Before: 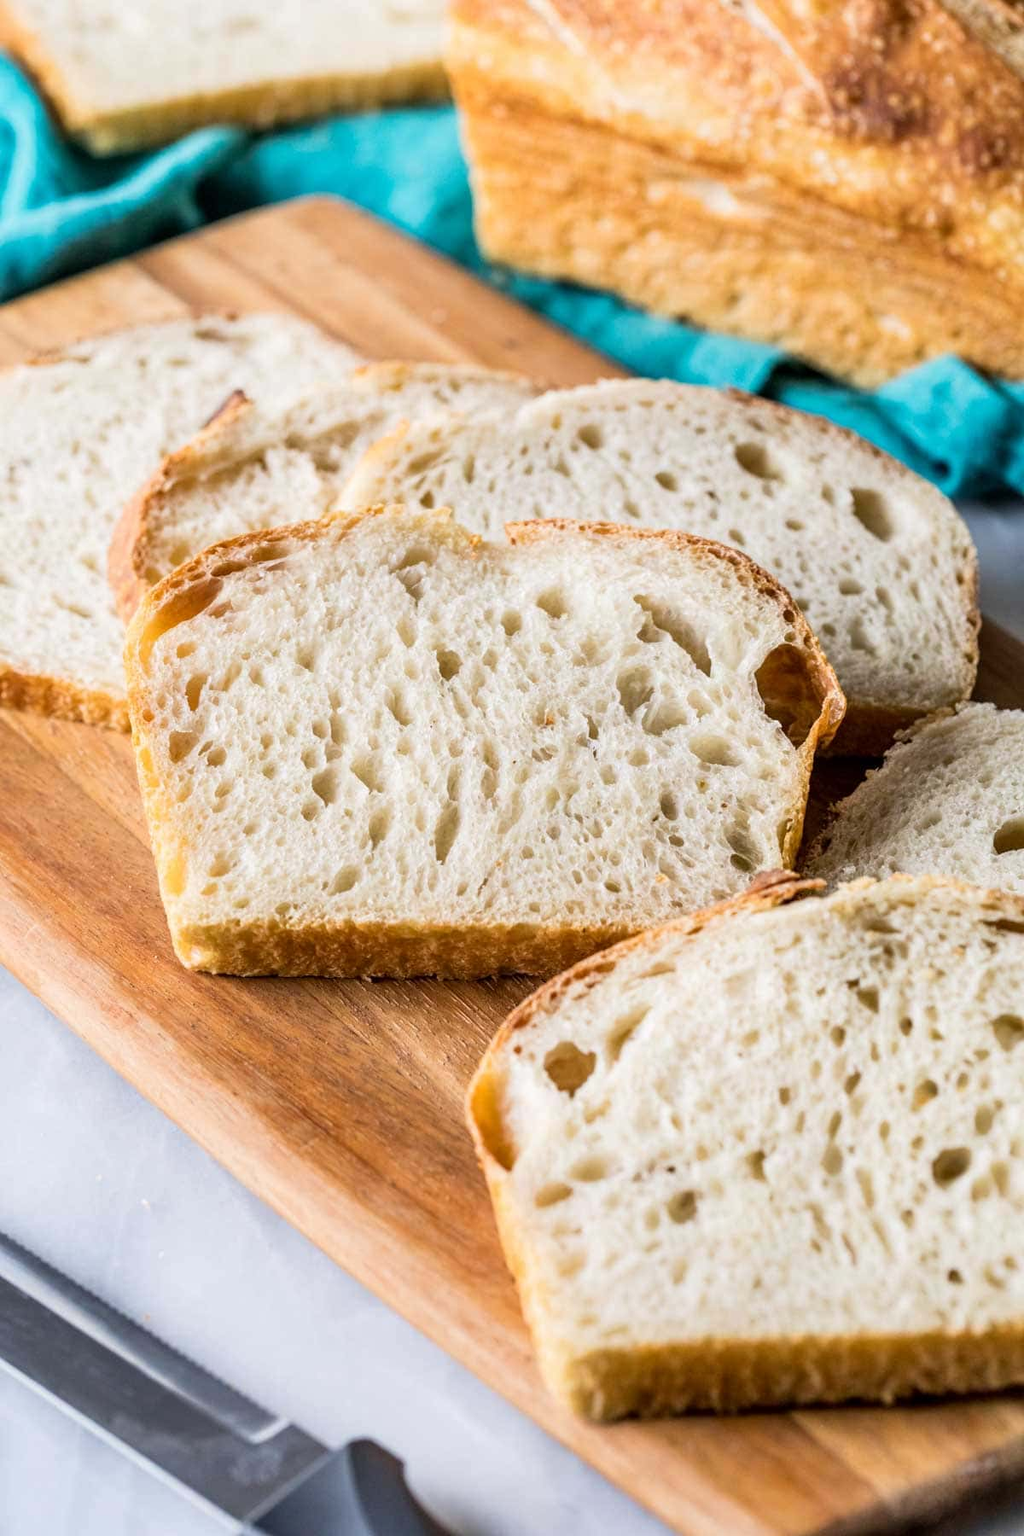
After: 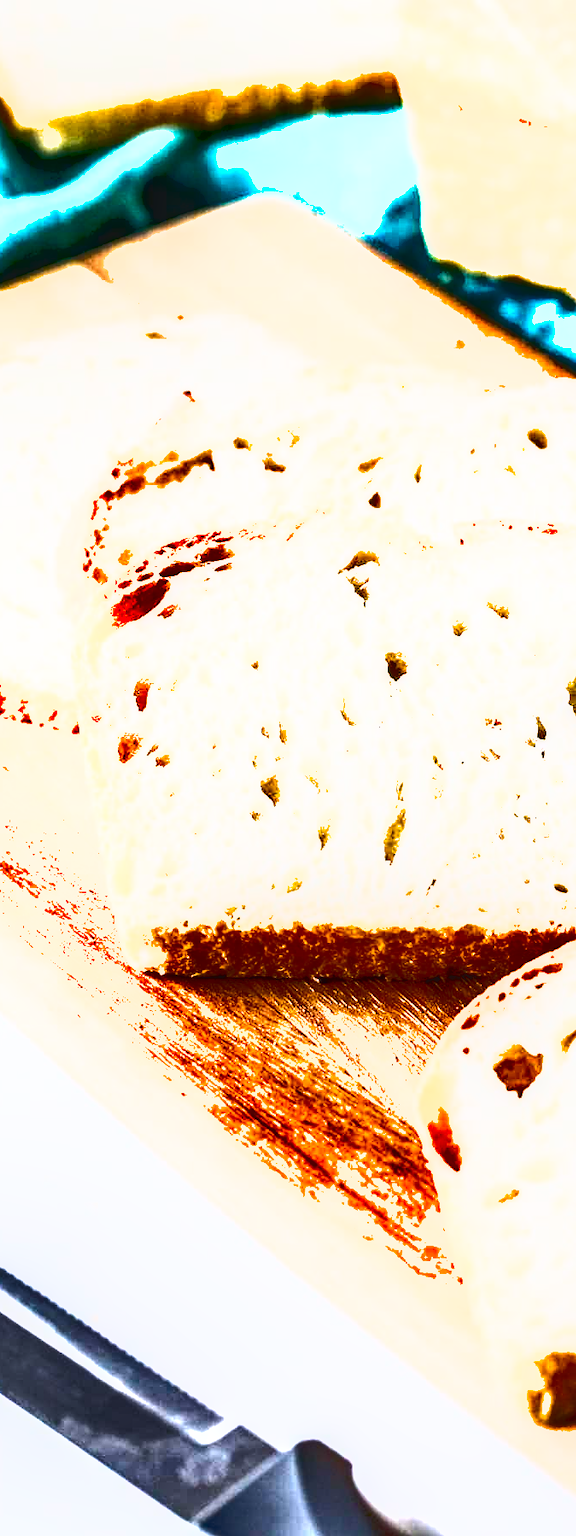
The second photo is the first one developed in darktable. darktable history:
crop: left 5.114%, right 38.589%
local contrast: on, module defaults
exposure: black level correction 0.016, exposure 1.774 EV, compensate highlight preservation false
shadows and highlights: radius 108.52, shadows 40.68, highlights -72.88, low approximation 0.01, soften with gaussian
